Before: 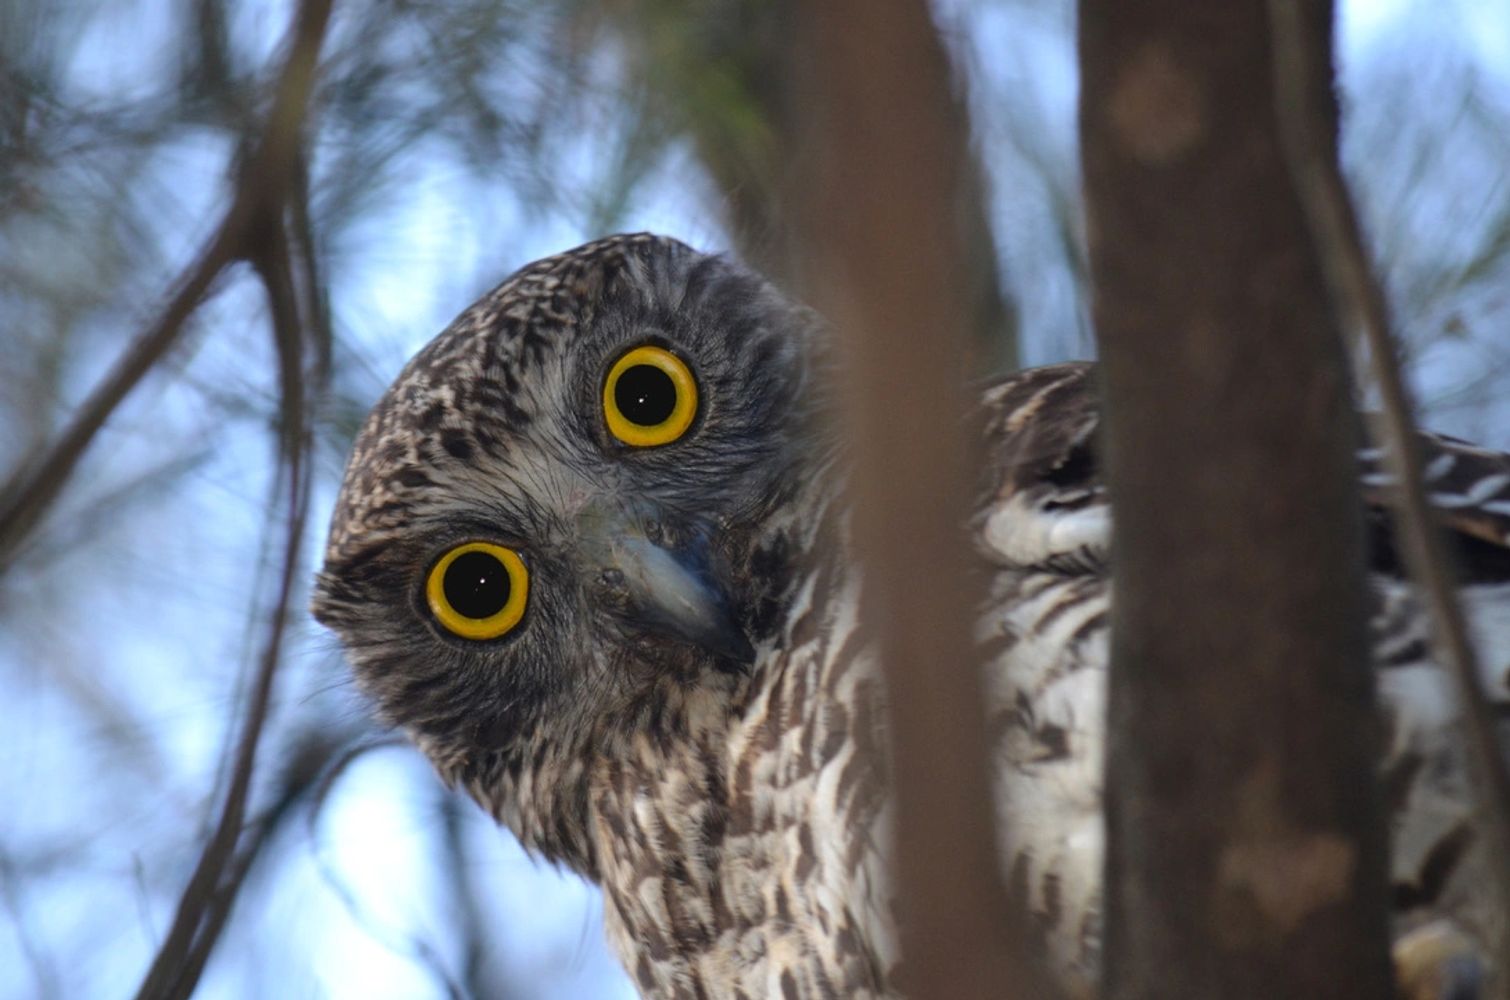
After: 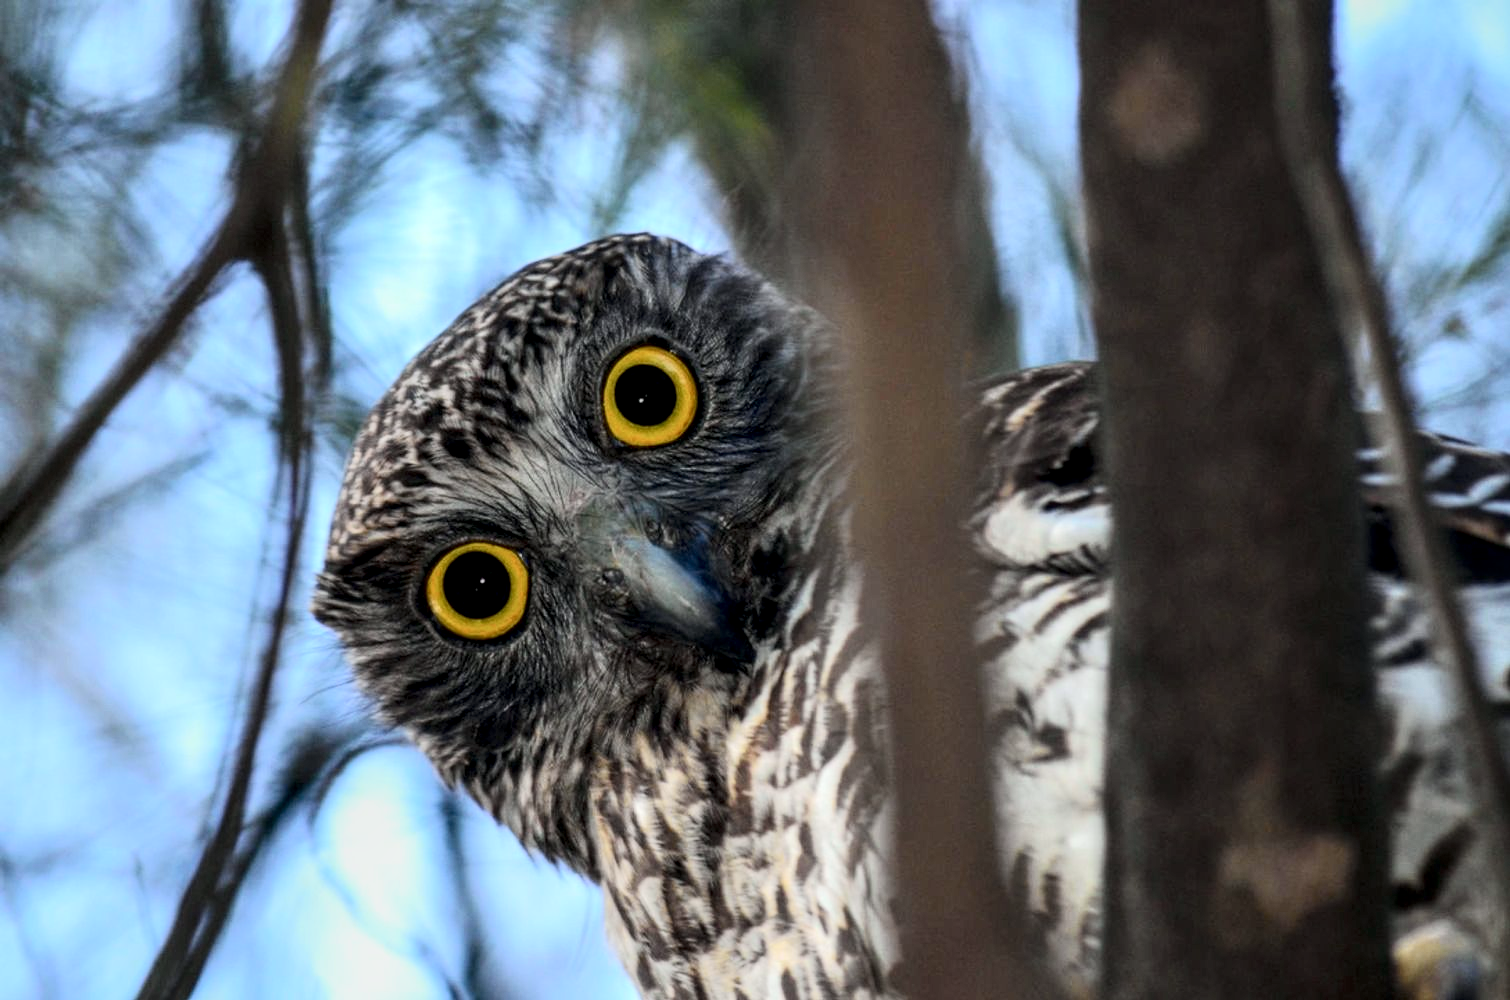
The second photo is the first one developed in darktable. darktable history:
local contrast: detail 150%
tone curve: curves: ch0 [(0, 0.017) (0.091, 0.046) (0.298, 0.287) (0.439, 0.482) (0.64, 0.729) (0.785, 0.817) (0.995, 0.917)]; ch1 [(0, 0) (0.384, 0.365) (0.463, 0.447) (0.486, 0.474) (0.503, 0.497) (0.526, 0.52) (0.555, 0.564) (0.578, 0.595) (0.638, 0.644) (0.766, 0.773) (1, 1)]; ch2 [(0, 0) (0.374, 0.344) (0.449, 0.434) (0.501, 0.501) (0.528, 0.519) (0.569, 0.589) (0.61, 0.646) (0.666, 0.688) (1, 1)], color space Lab, independent channels, preserve colors none
